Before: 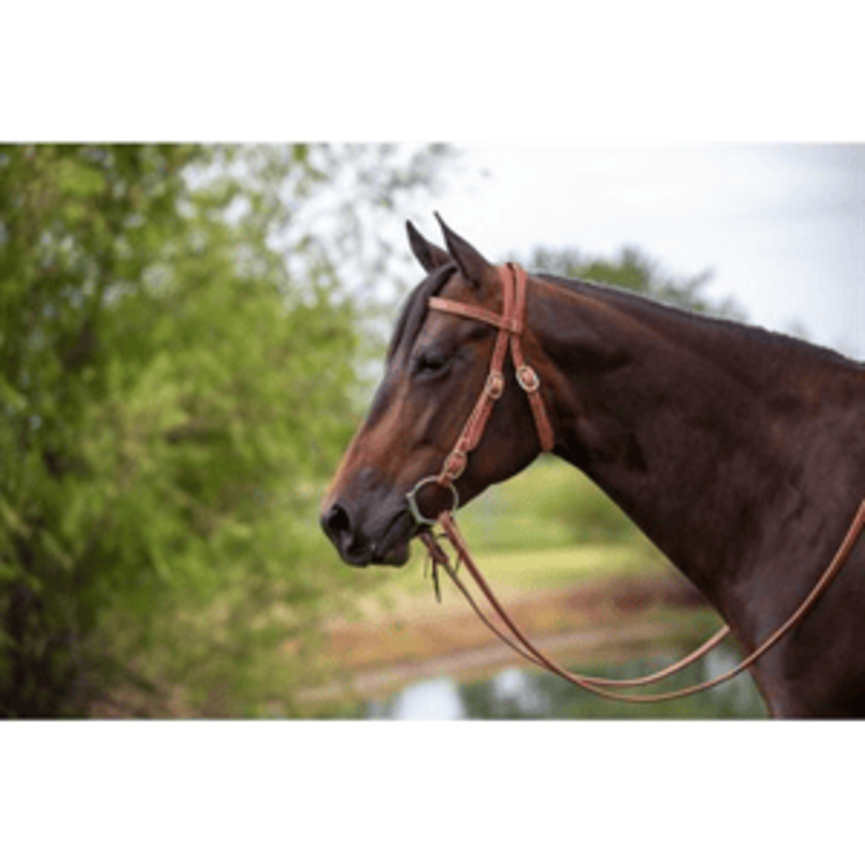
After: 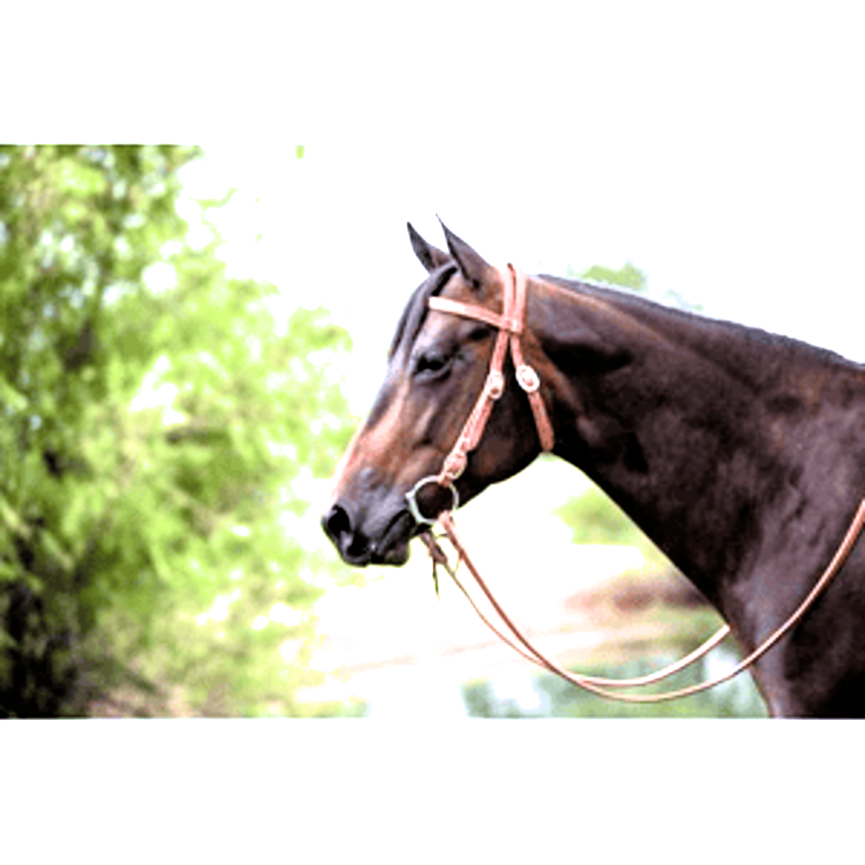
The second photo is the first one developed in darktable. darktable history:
exposure: black level correction 0.001, exposure 1.735 EV, compensate highlight preservation false
filmic rgb: black relative exposure -3.57 EV, white relative exposure 2.29 EV, hardness 3.41
white balance: red 0.931, blue 1.11
